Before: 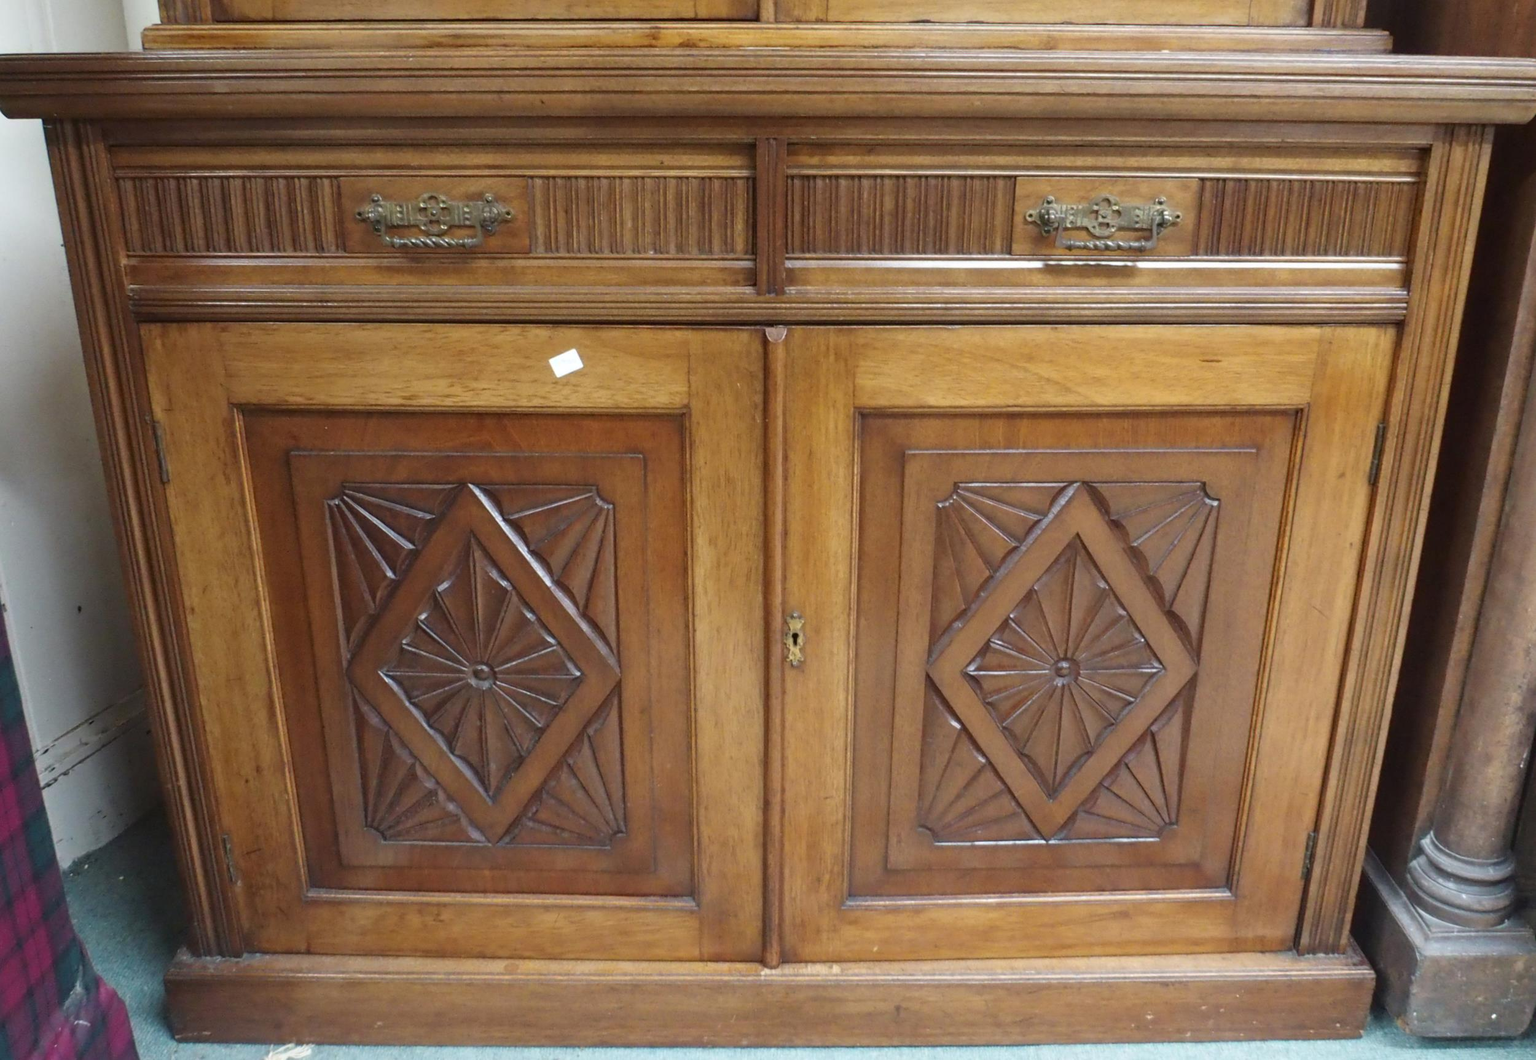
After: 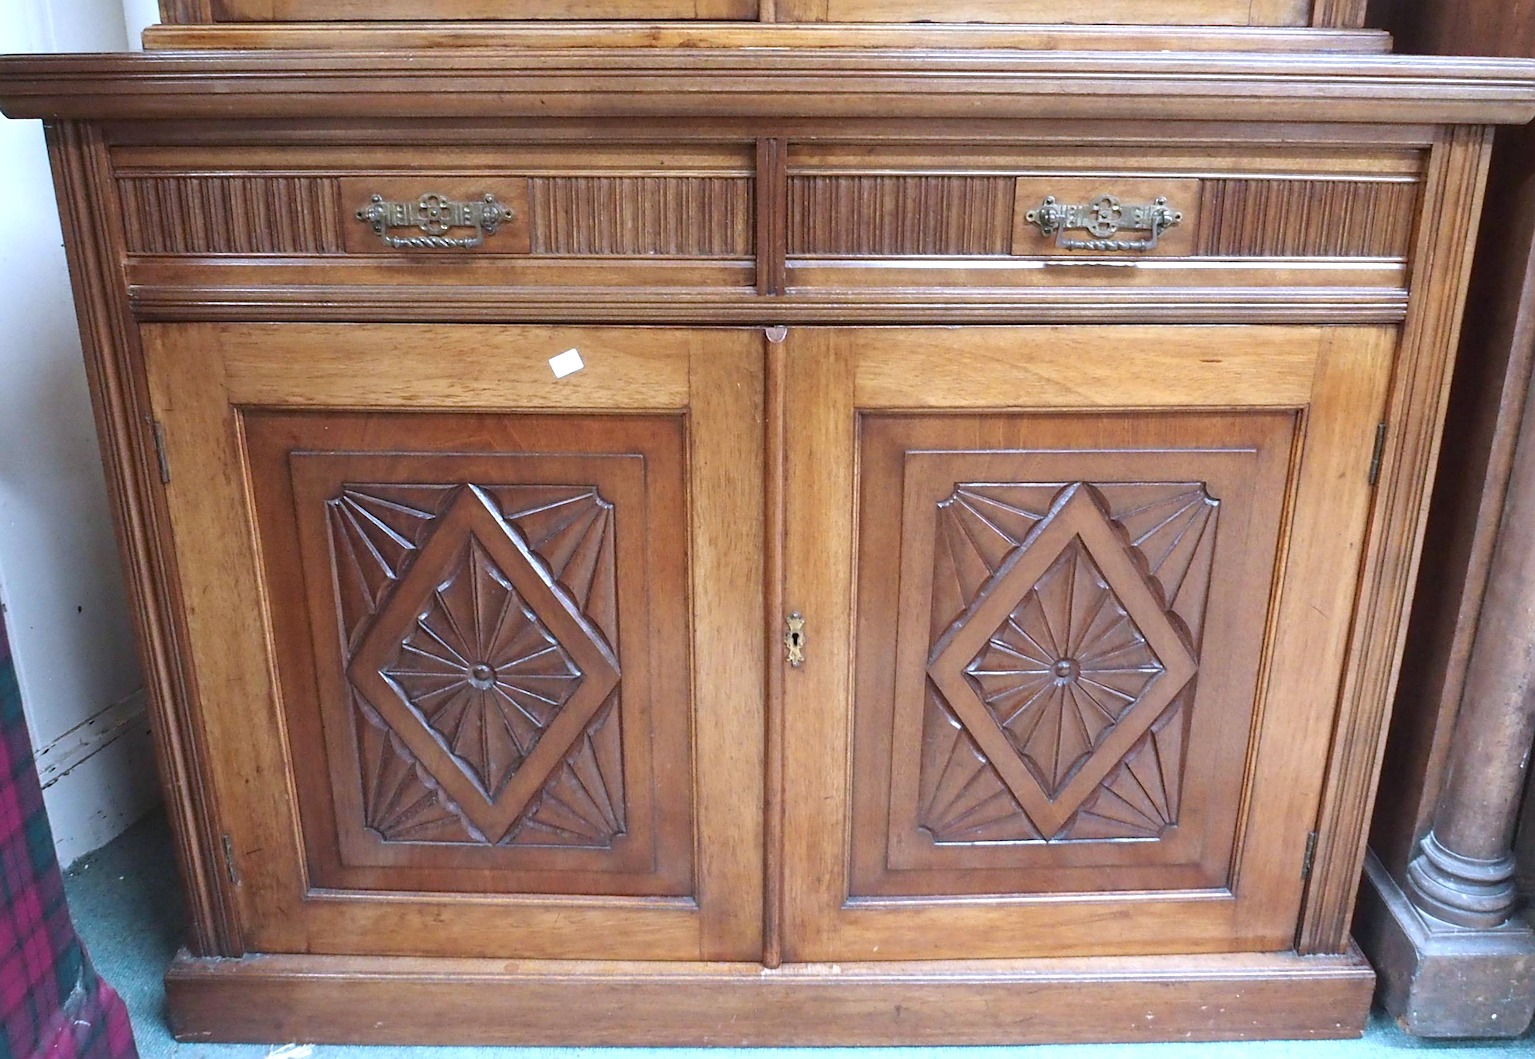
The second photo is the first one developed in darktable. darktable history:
sharpen: on, module defaults
white balance: red 1.009, blue 1.027
color correction: highlights a* -2.24, highlights b* -18.1
exposure: black level correction 0.001, exposure 0.5 EV, compensate exposure bias true, compensate highlight preservation false
